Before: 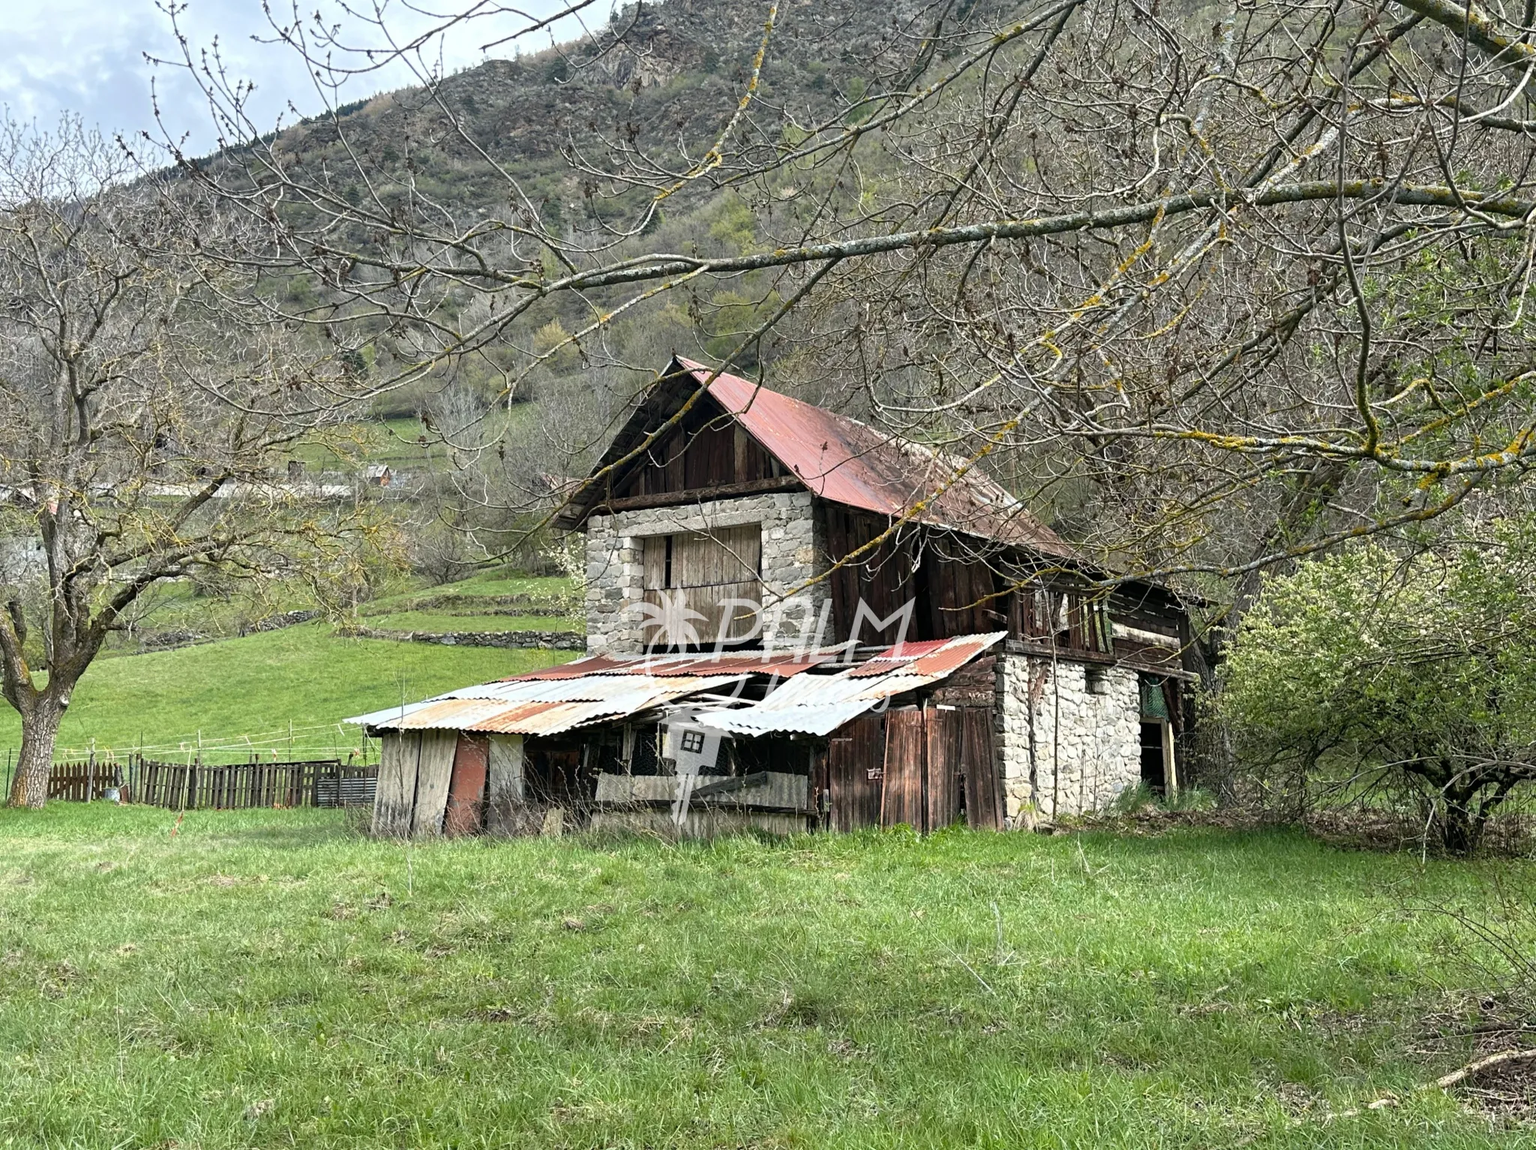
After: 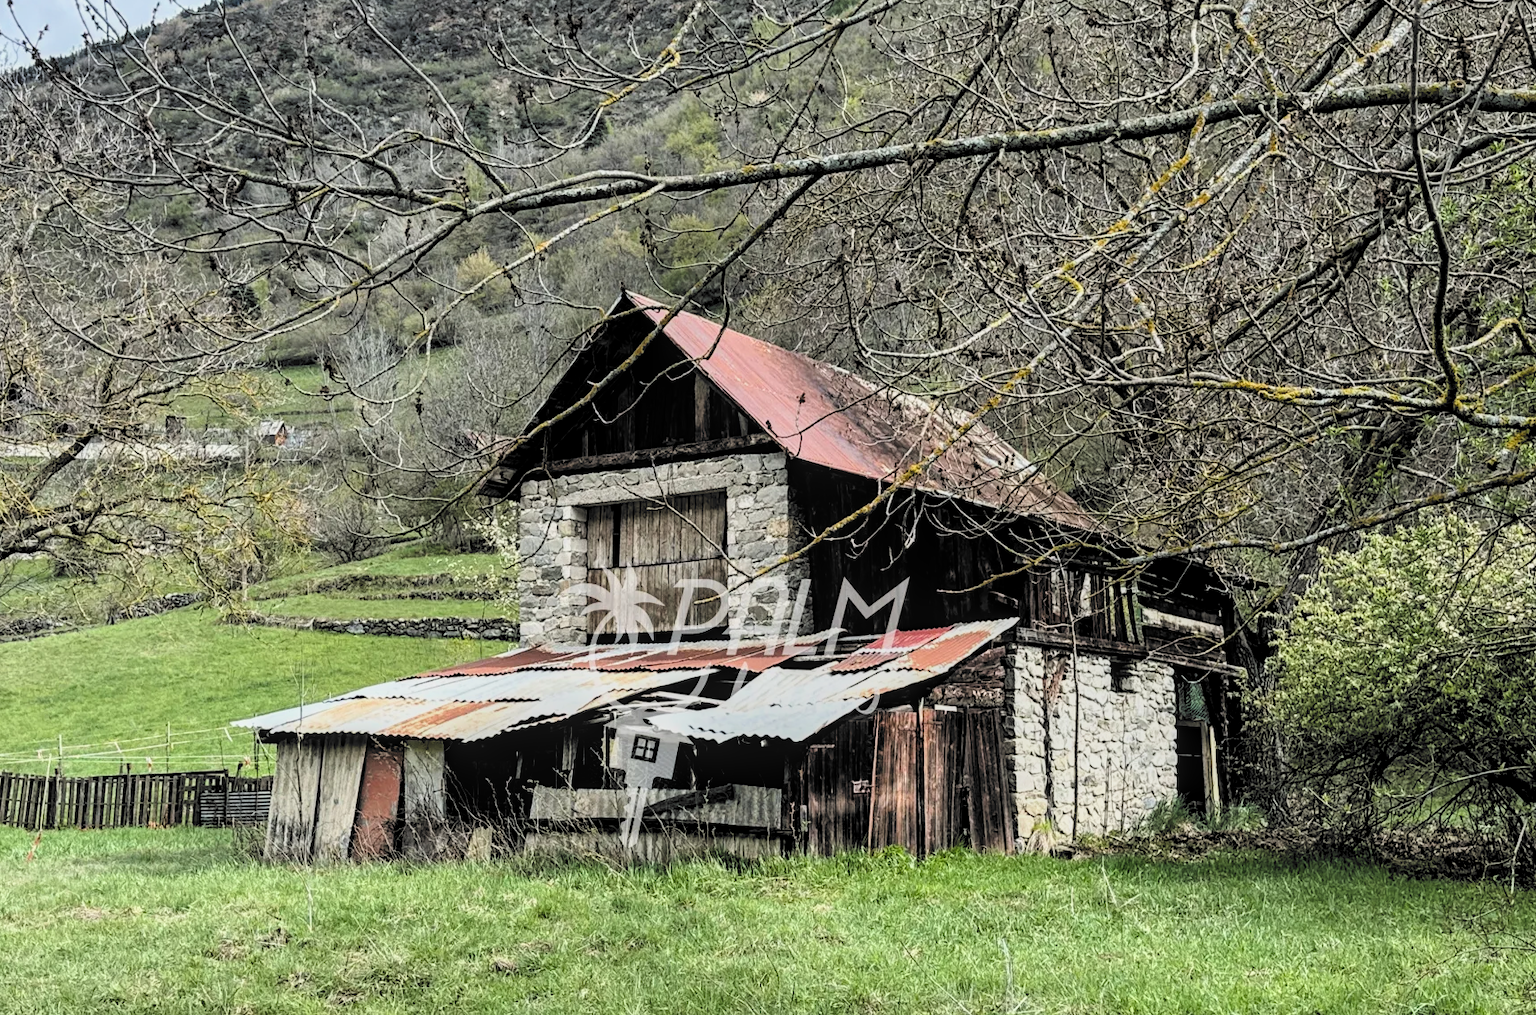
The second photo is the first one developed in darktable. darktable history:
local contrast: on, module defaults
exposure: exposure 0.014 EV, compensate highlight preservation false
filmic rgb: black relative exposure -5.07 EV, white relative exposure 3.53 EV, hardness 3.19, contrast 1.298, highlights saturation mix -49.77%, color science v6 (2022)
crop and rotate: left 9.692%, top 9.633%, right 5.942%, bottom 15.833%
